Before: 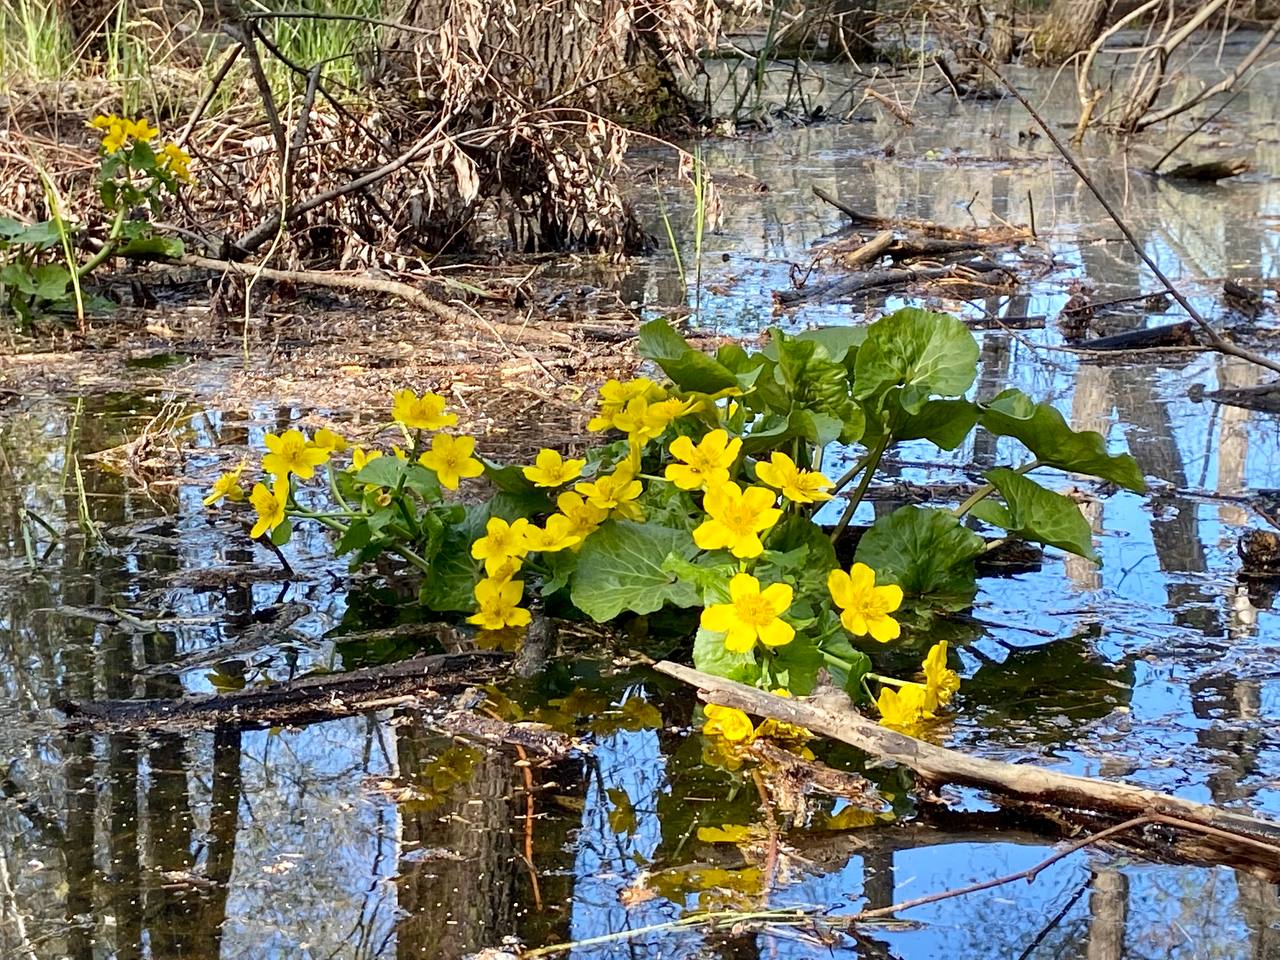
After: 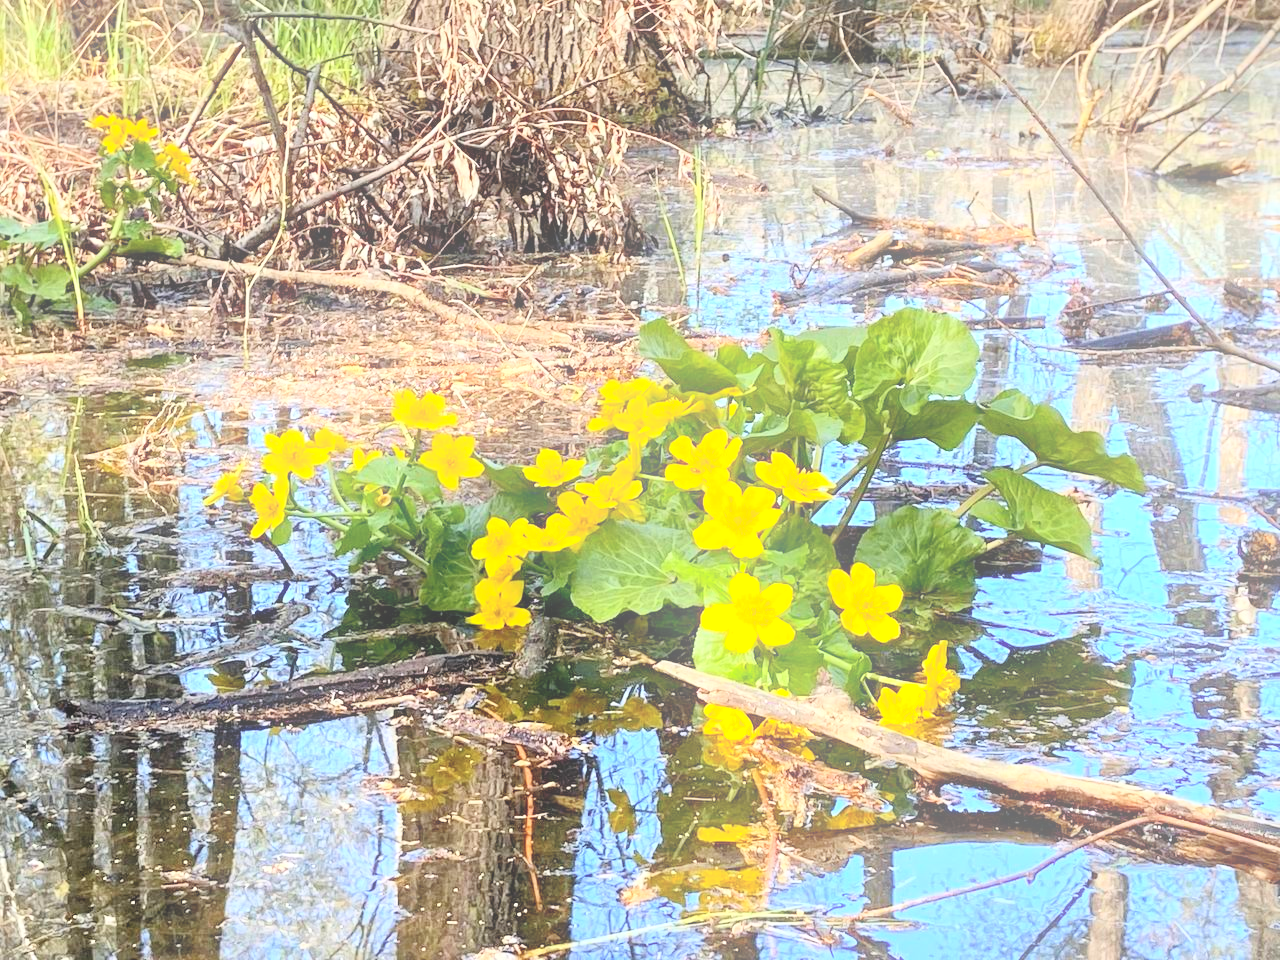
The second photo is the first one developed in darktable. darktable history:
contrast brightness saturation: contrast 0.2, brightness 0.15, saturation 0.14
bloom: on, module defaults
global tonemap: drago (1, 100), detail 1
